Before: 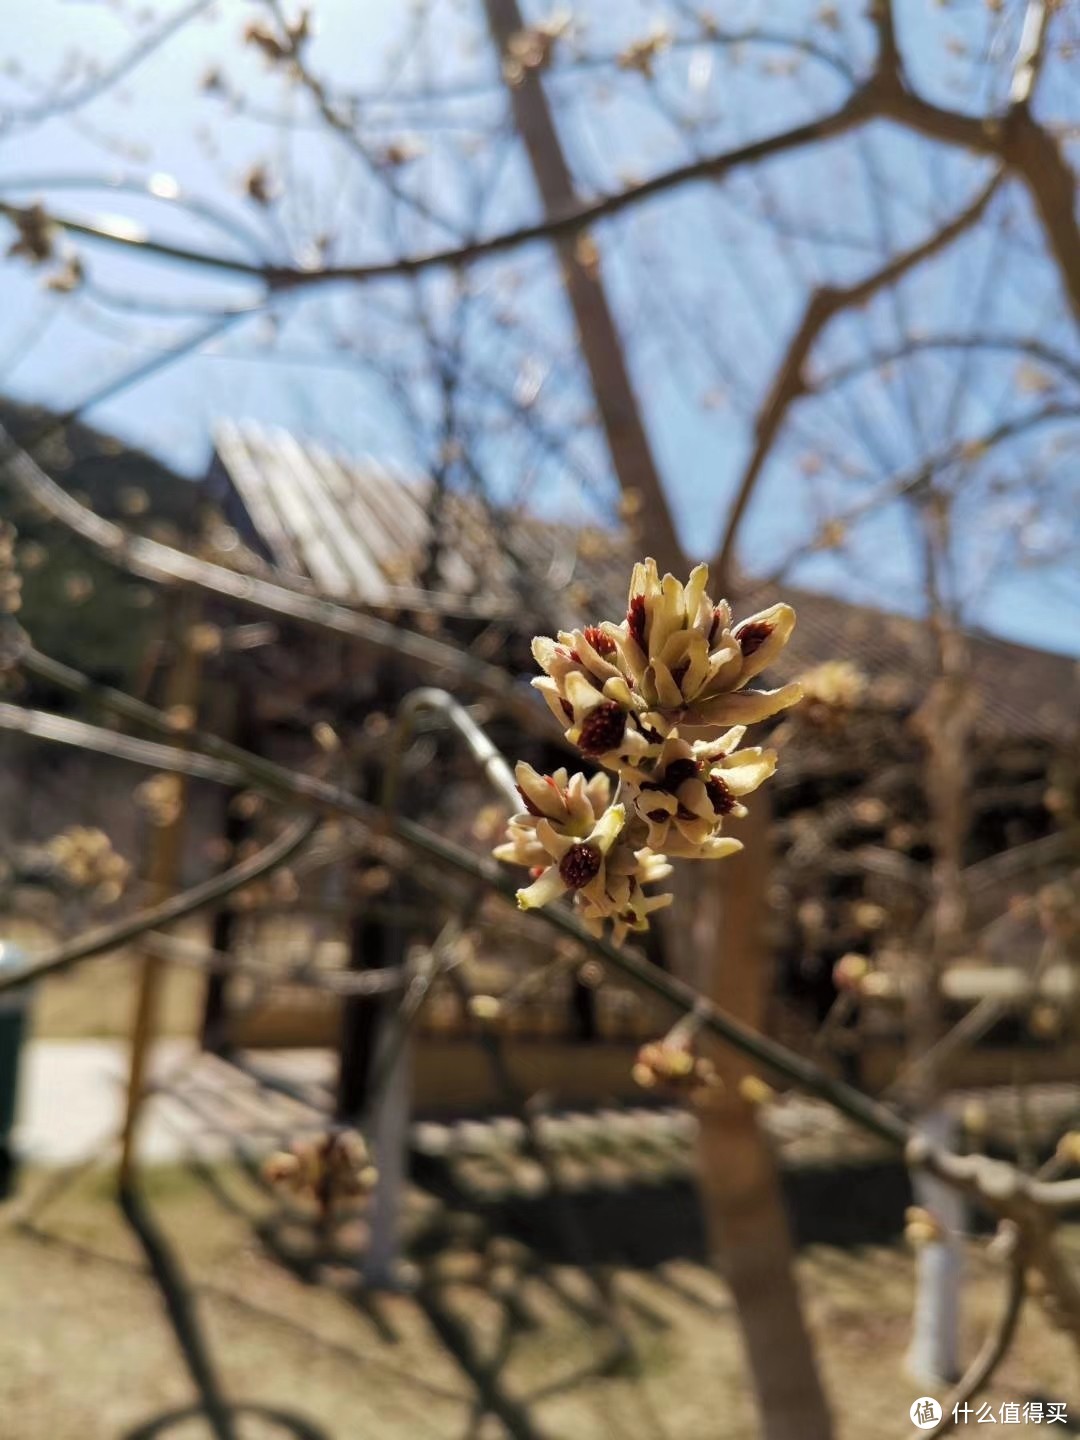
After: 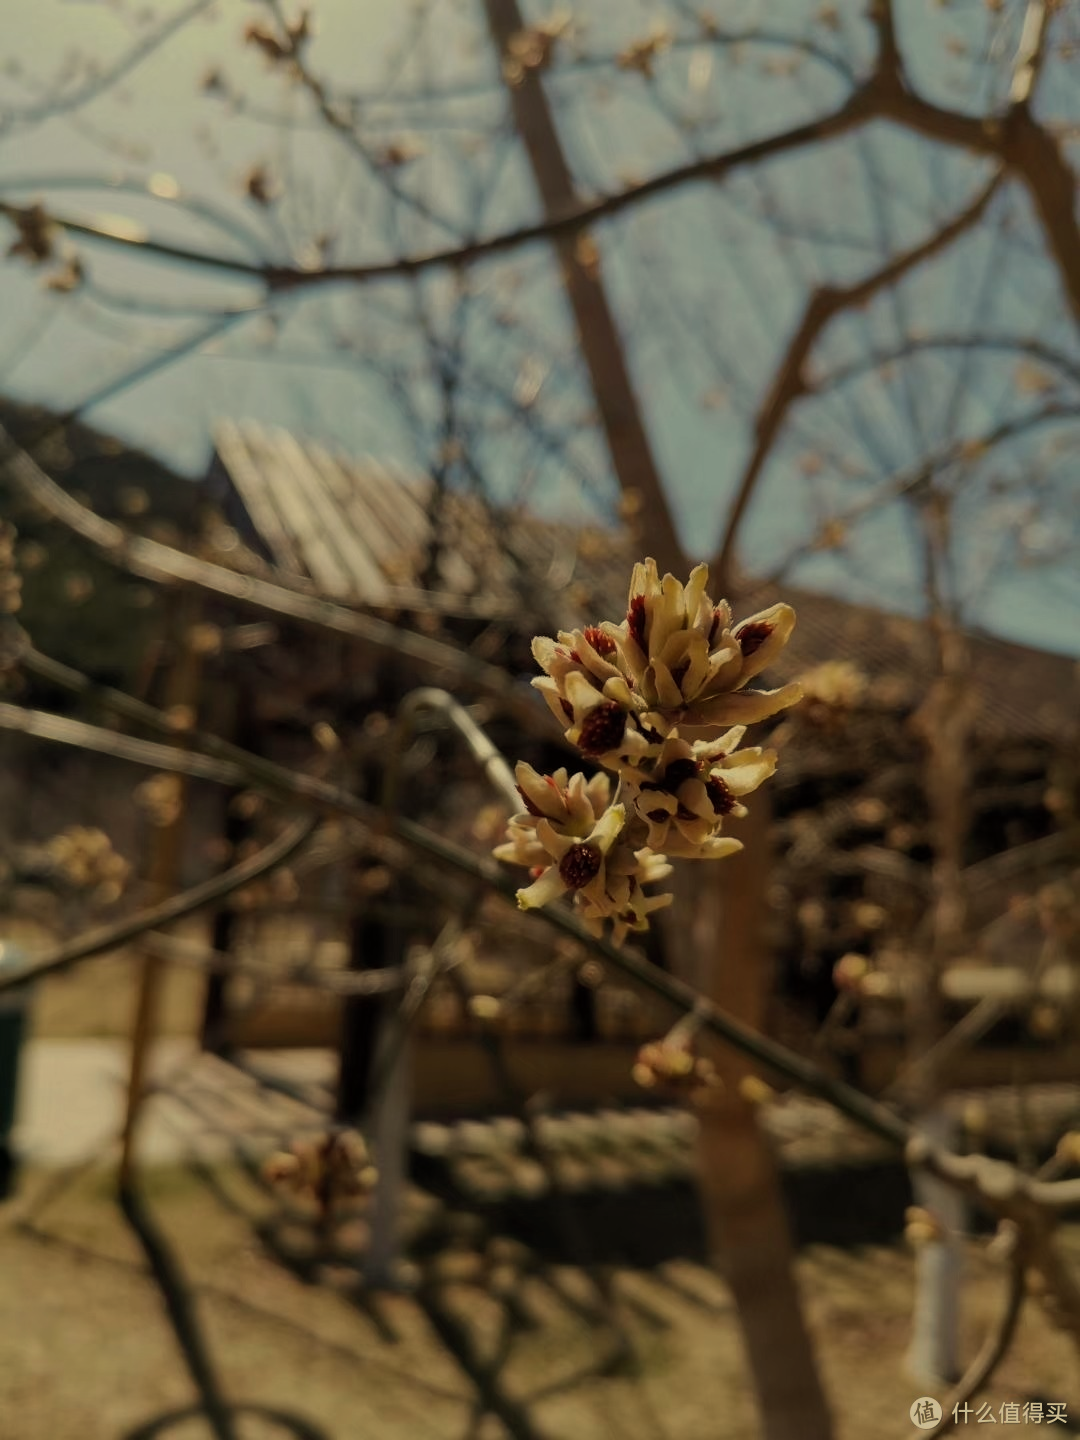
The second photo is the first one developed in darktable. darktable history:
exposure: exposure -1 EV, compensate highlight preservation false
white balance: red 1.08, blue 0.791
